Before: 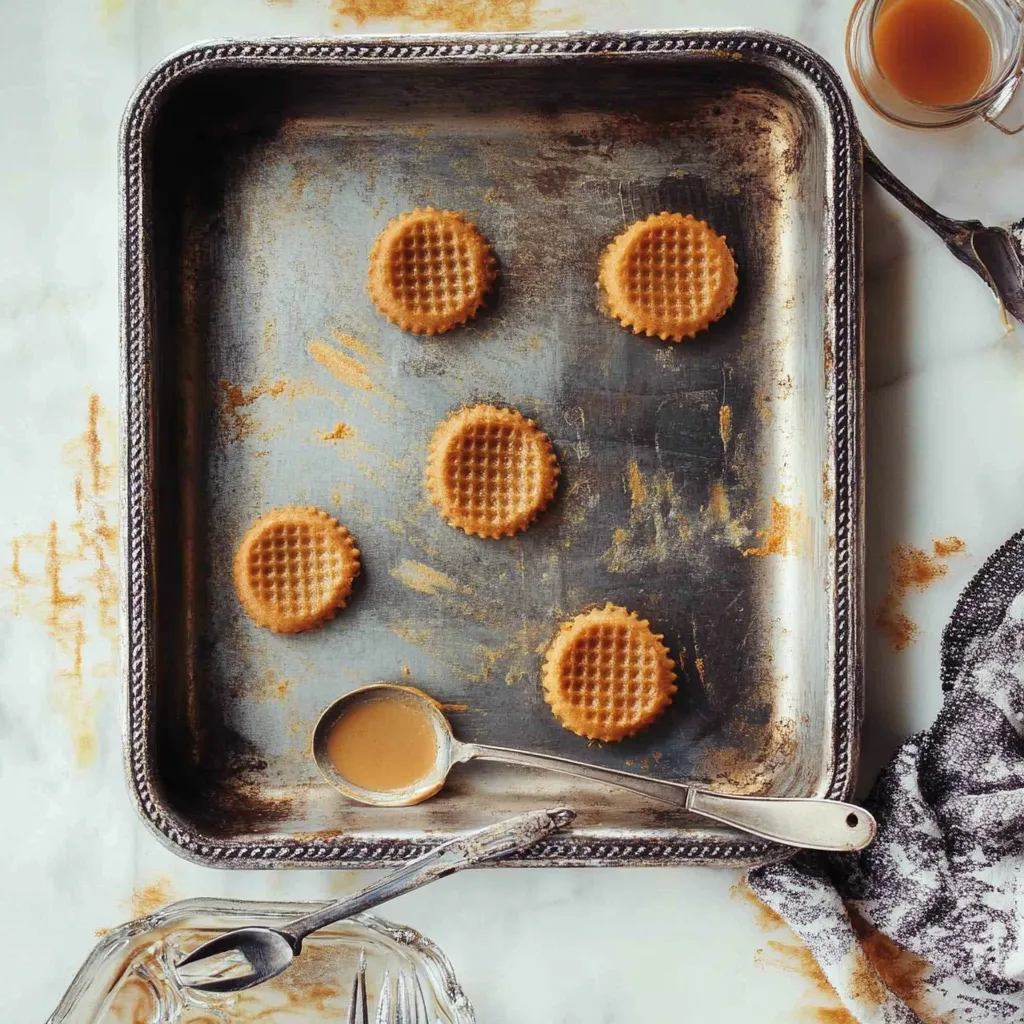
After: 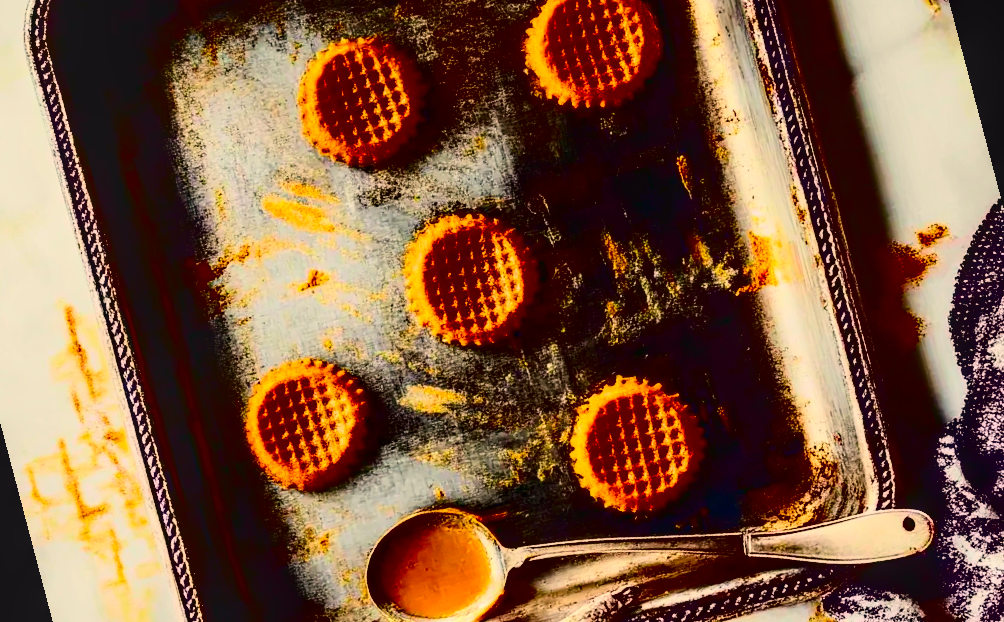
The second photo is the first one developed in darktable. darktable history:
contrast brightness saturation: contrast 0.77, brightness -1, saturation 1
local contrast: detail 130%
rotate and perspective: rotation -14.8°, crop left 0.1, crop right 0.903, crop top 0.25, crop bottom 0.748
color balance rgb: shadows lift › chroma 2%, shadows lift › hue 247.2°, power › chroma 0.3%, power › hue 25.2°, highlights gain › chroma 3%, highlights gain › hue 60°, global offset › luminance 0.75%, perceptual saturation grading › global saturation 20%, perceptual saturation grading › highlights -20%, perceptual saturation grading › shadows 30%, global vibrance 20%
